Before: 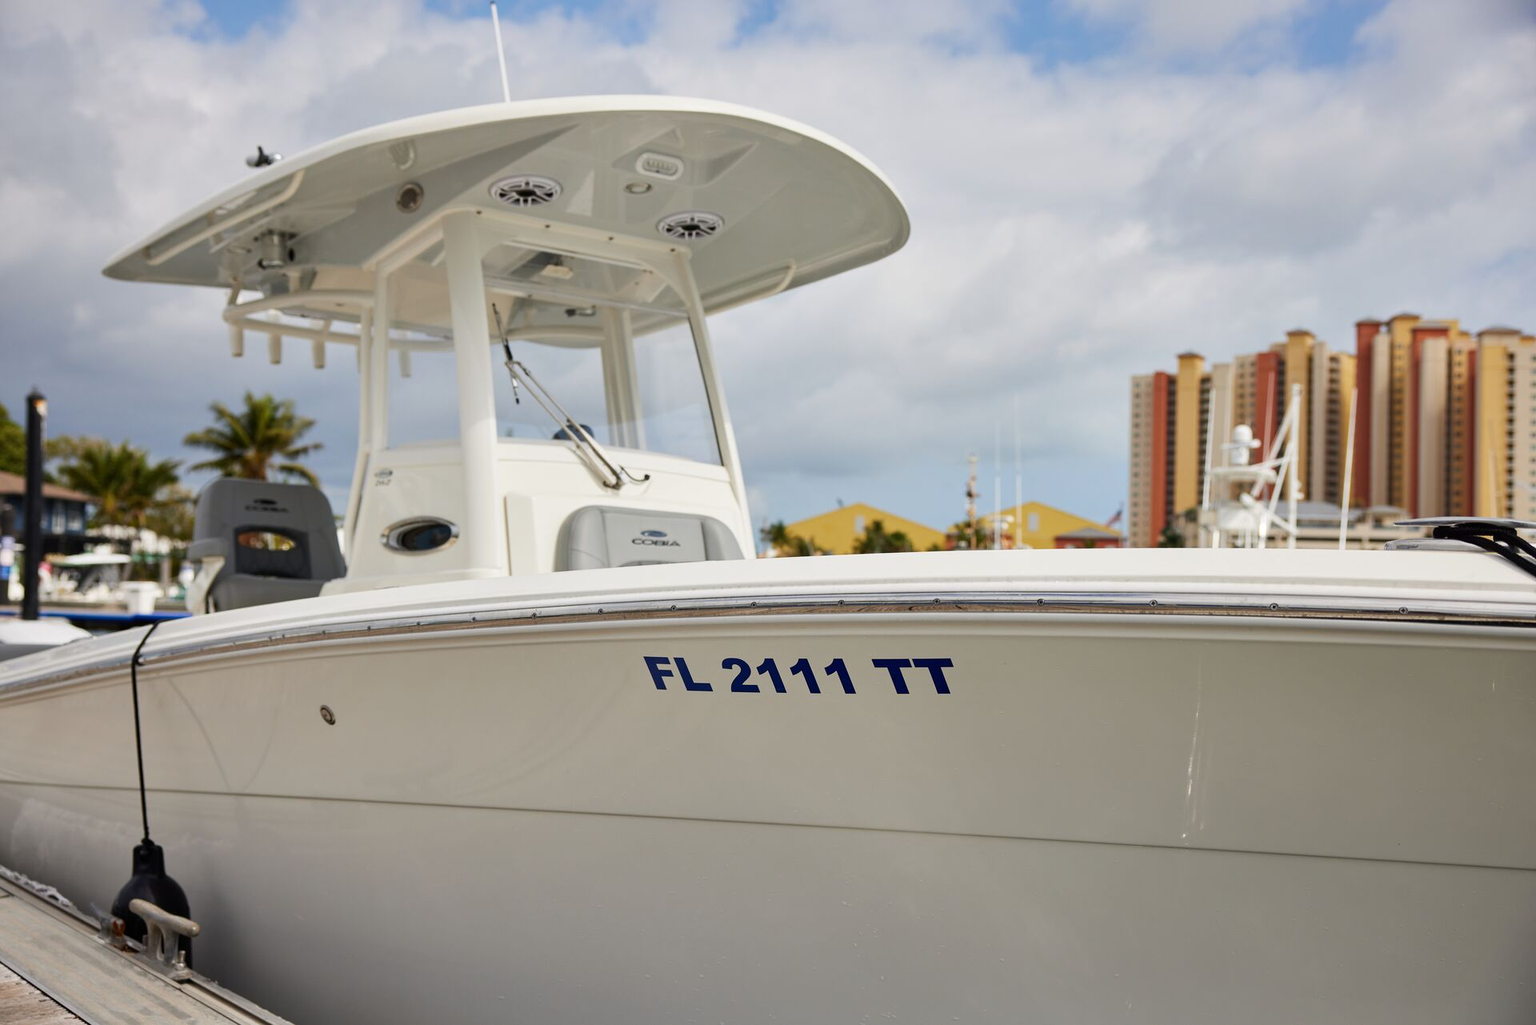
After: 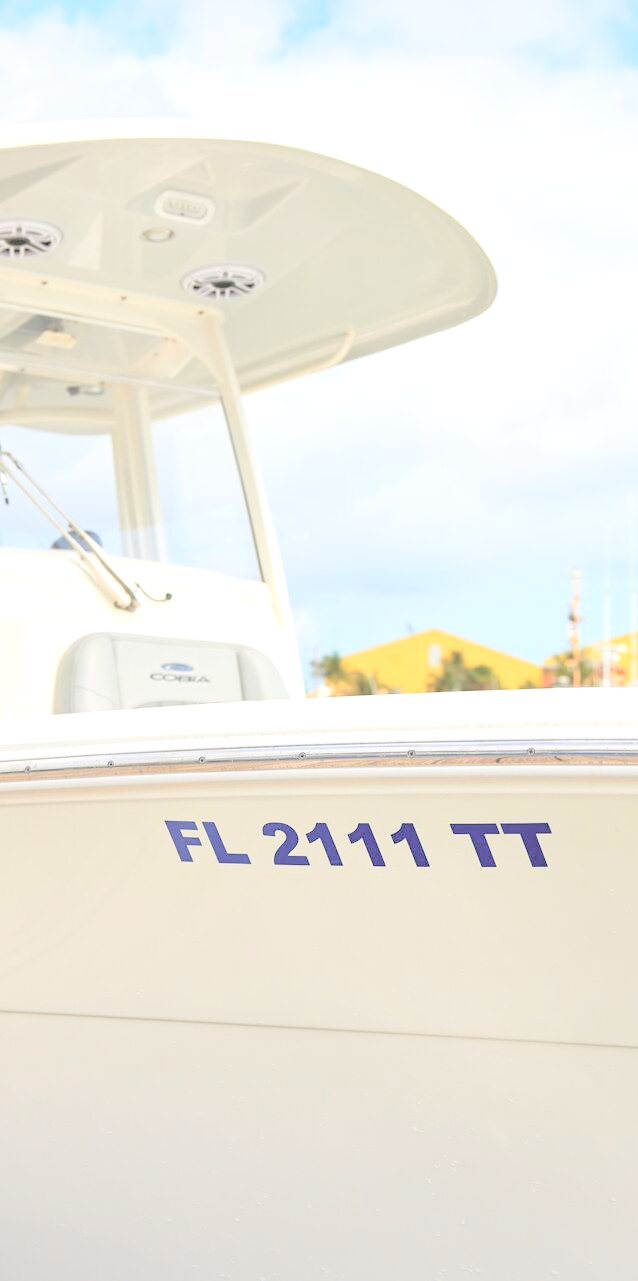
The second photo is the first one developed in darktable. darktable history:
contrast brightness saturation: brightness 1
exposure: black level correction 0, exposure 0.7 EV, compensate exposure bias true, compensate highlight preservation false
crop: left 33.36%, right 33.36%
